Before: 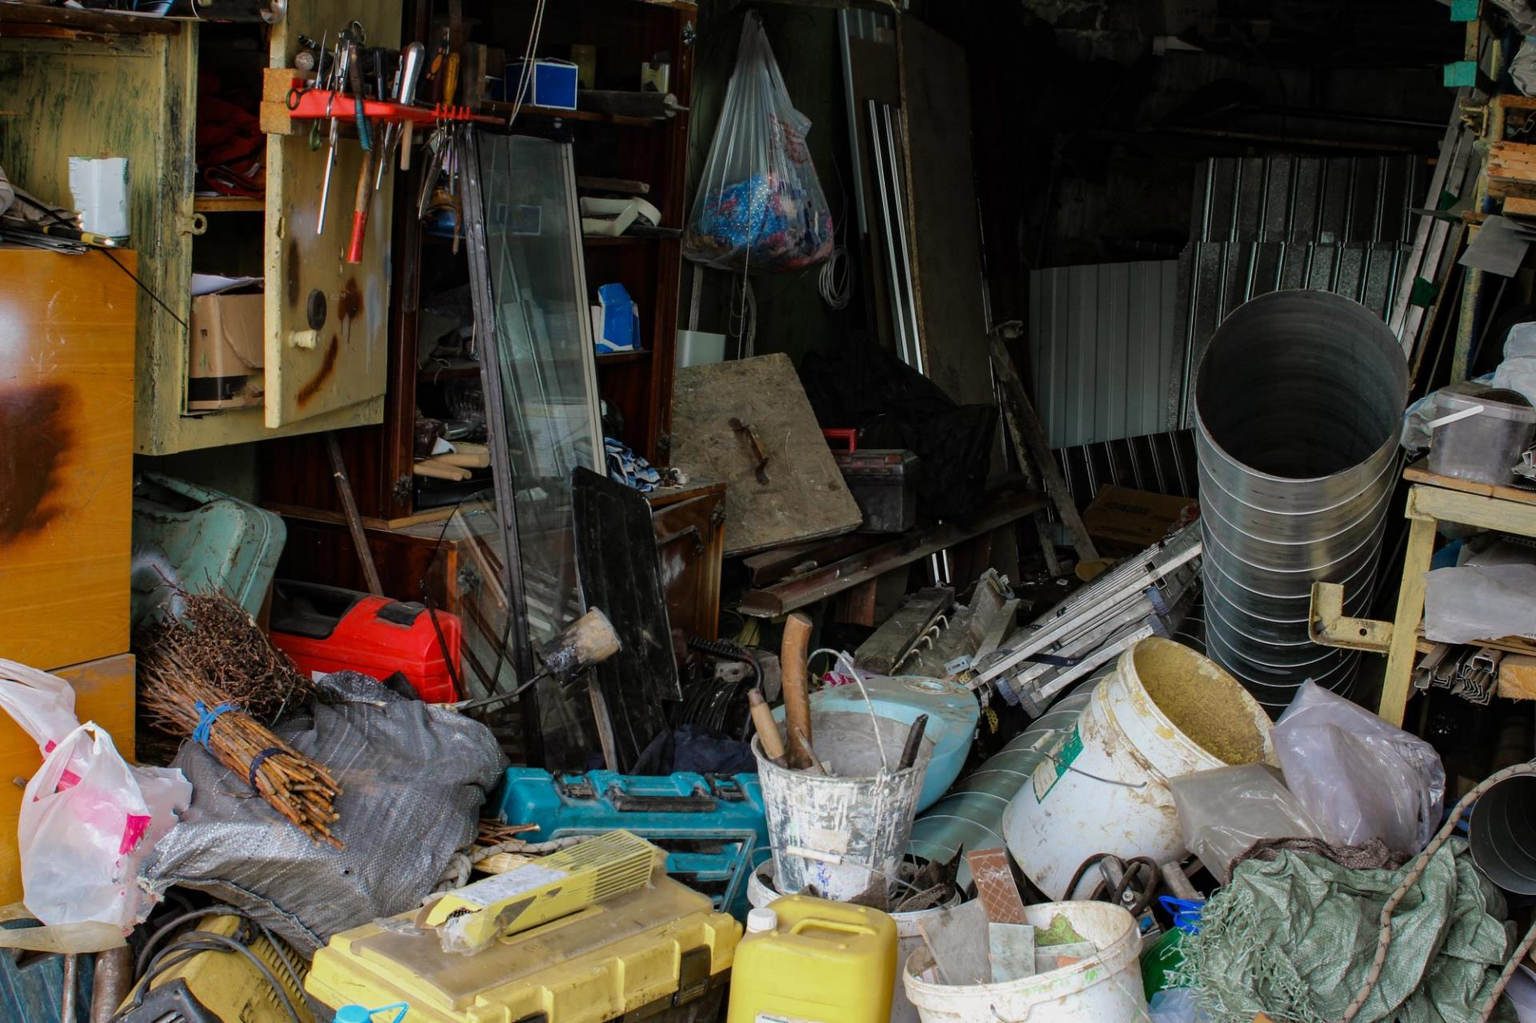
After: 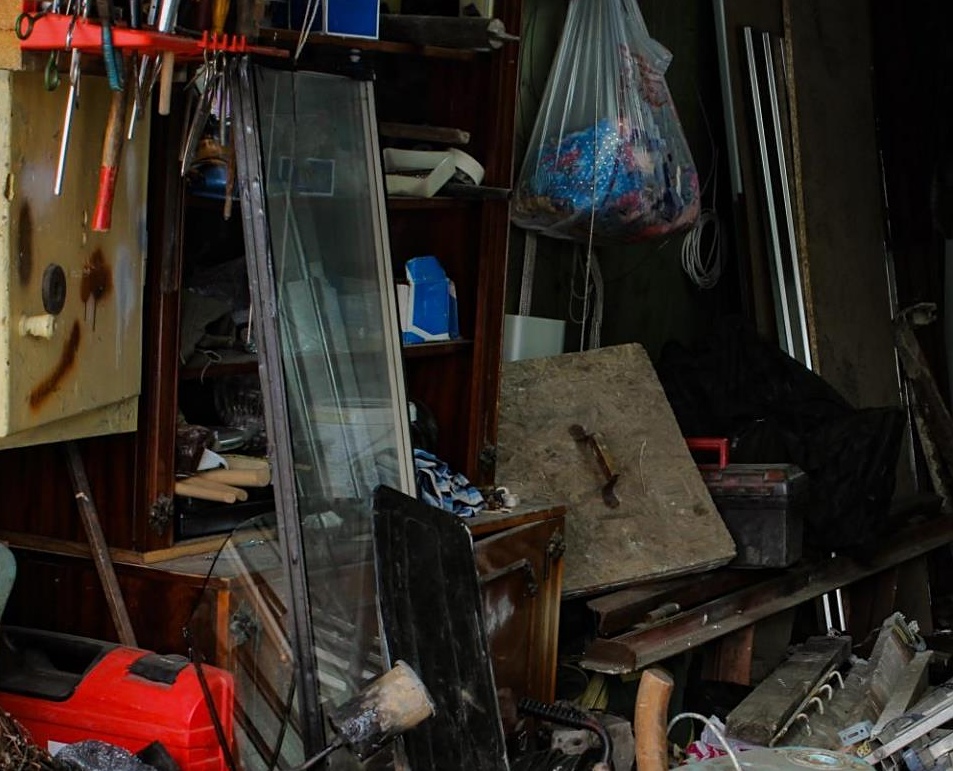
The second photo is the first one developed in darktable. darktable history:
sharpen: amount 0.207
crop: left 17.85%, top 7.721%, right 32.491%, bottom 31.979%
